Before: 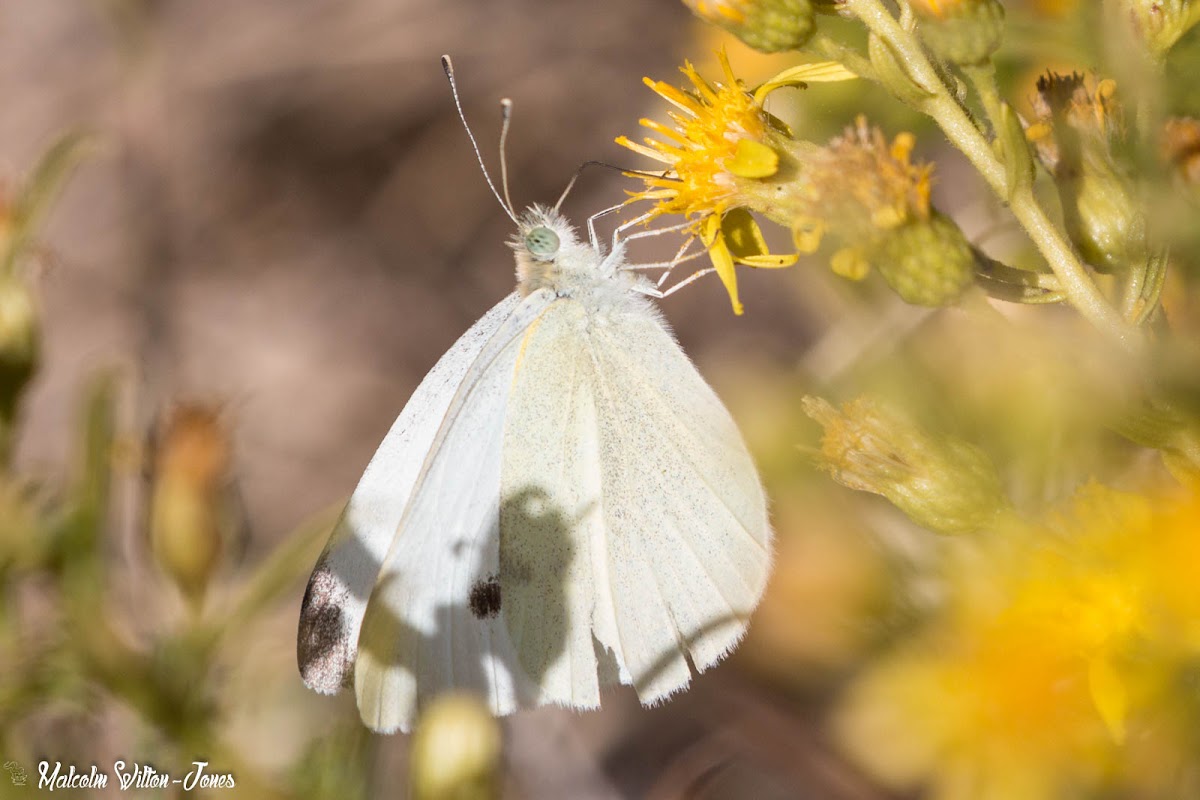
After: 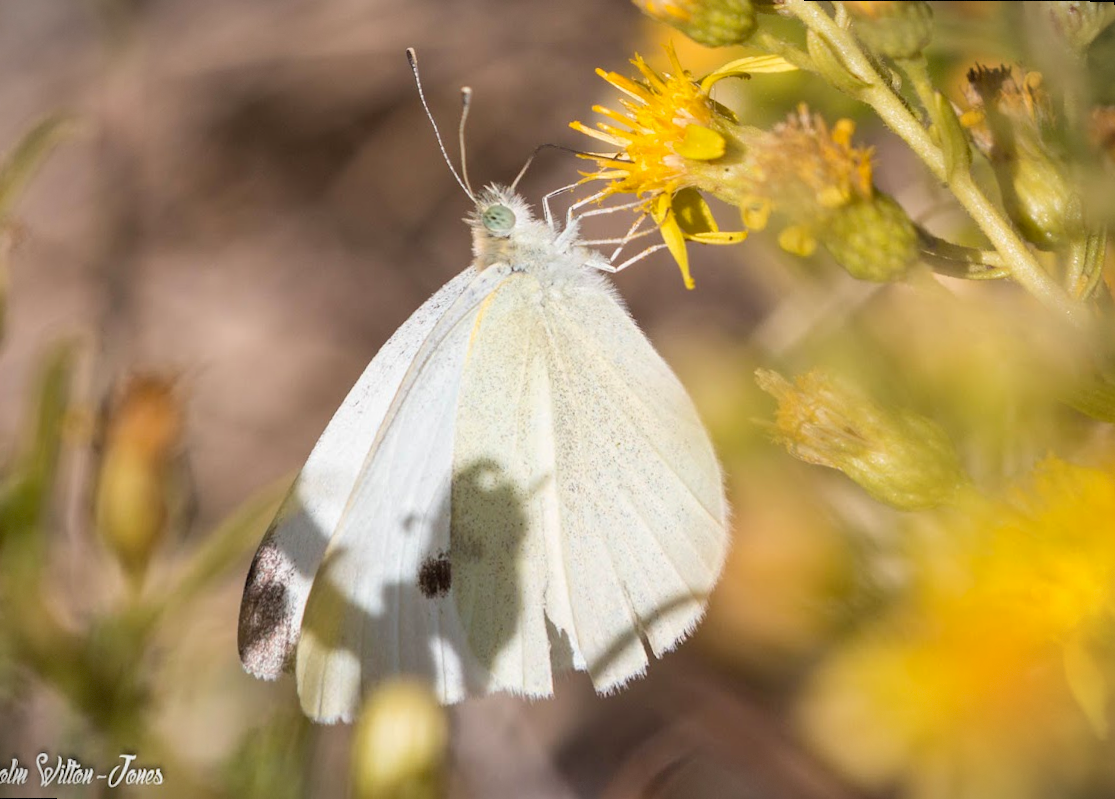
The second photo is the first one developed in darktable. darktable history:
vignetting: fall-off start 100%, brightness -0.406, saturation -0.3, width/height ratio 1.324, dithering 8-bit output, unbound false
rotate and perspective: rotation 0.215°, lens shift (vertical) -0.139, crop left 0.069, crop right 0.939, crop top 0.002, crop bottom 0.996
color balance rgb: global vibrance 20%
